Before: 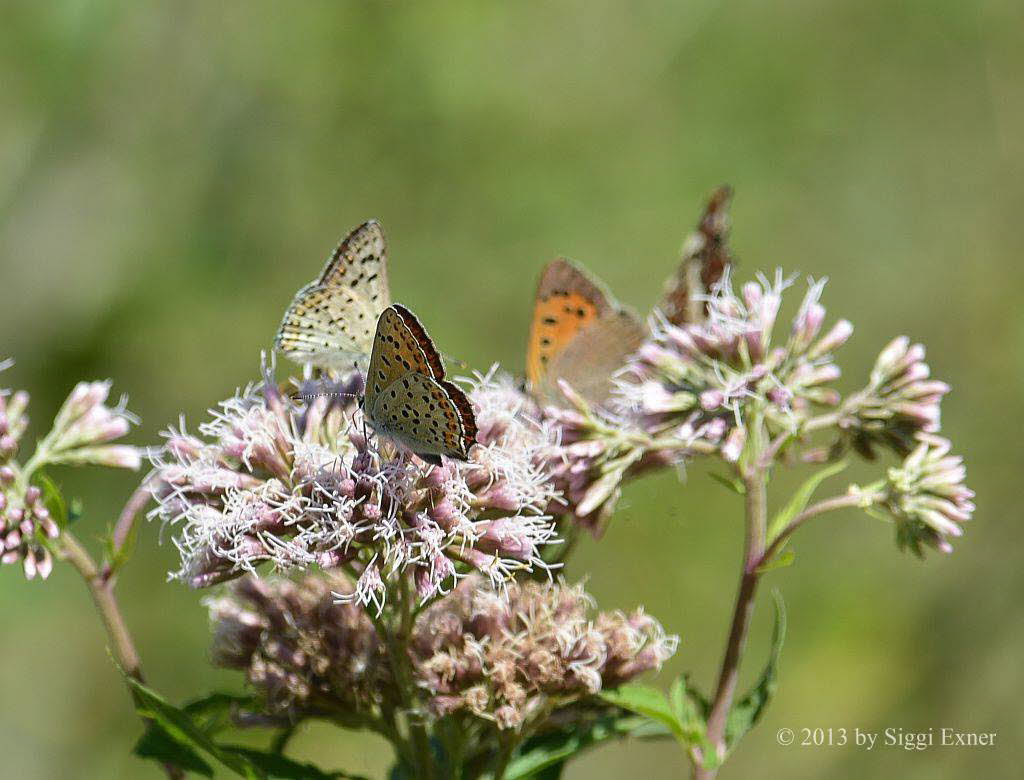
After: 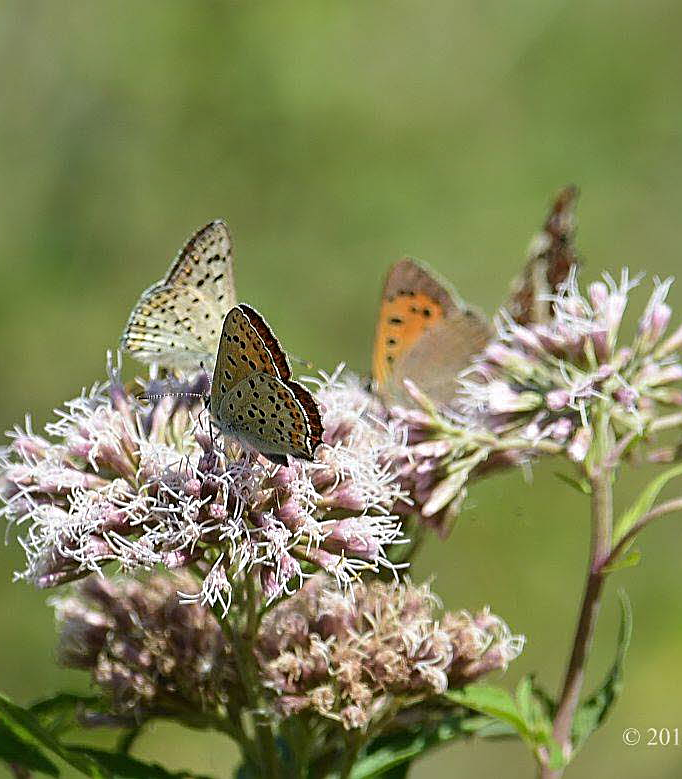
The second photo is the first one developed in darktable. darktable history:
sharpen: on, module defaults
crop and rotate: left 15.055%, right 18.278%
